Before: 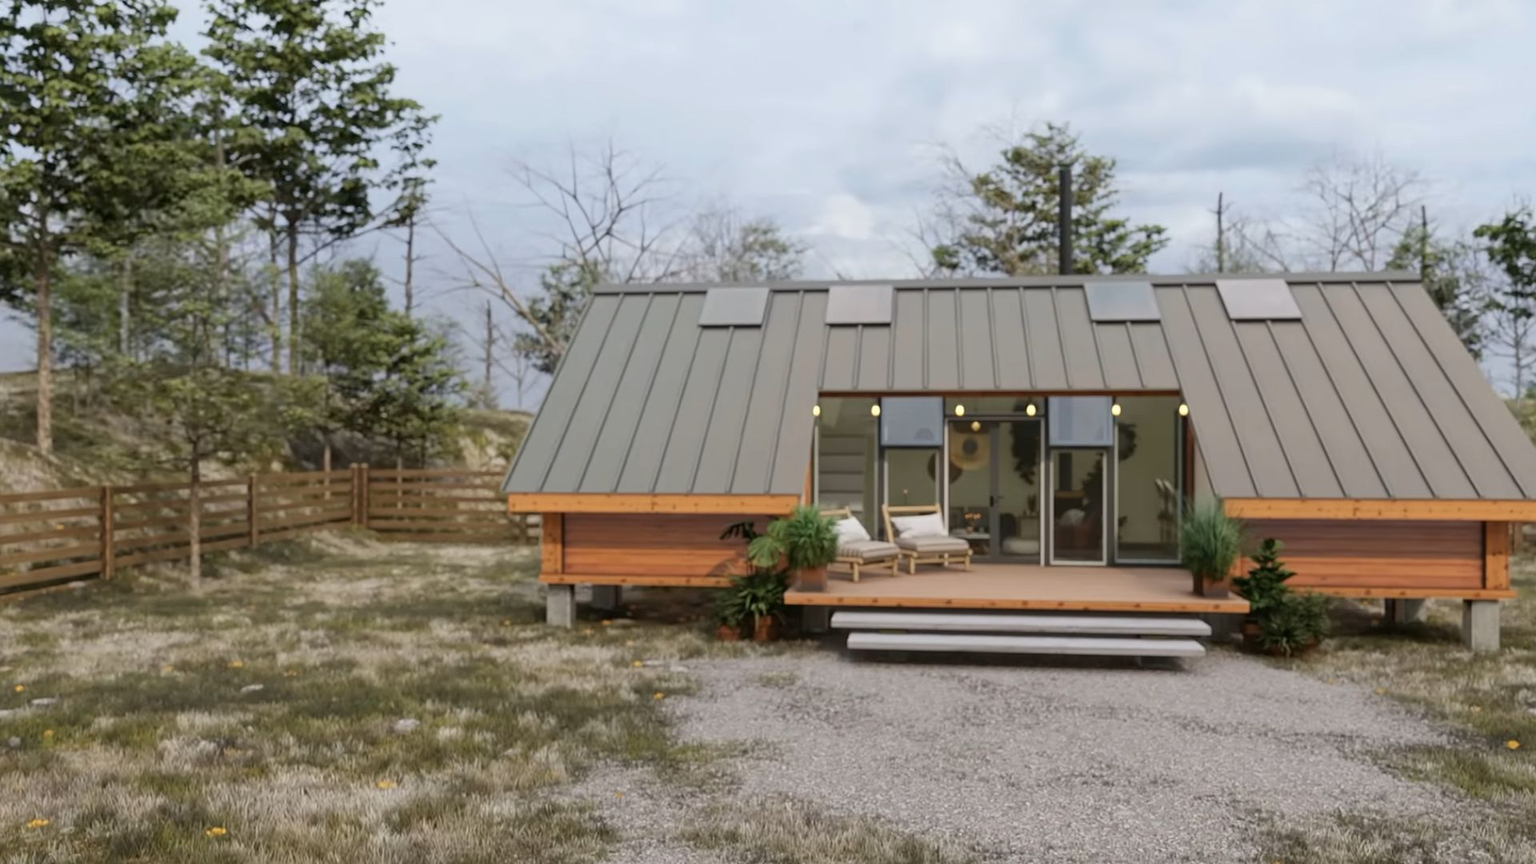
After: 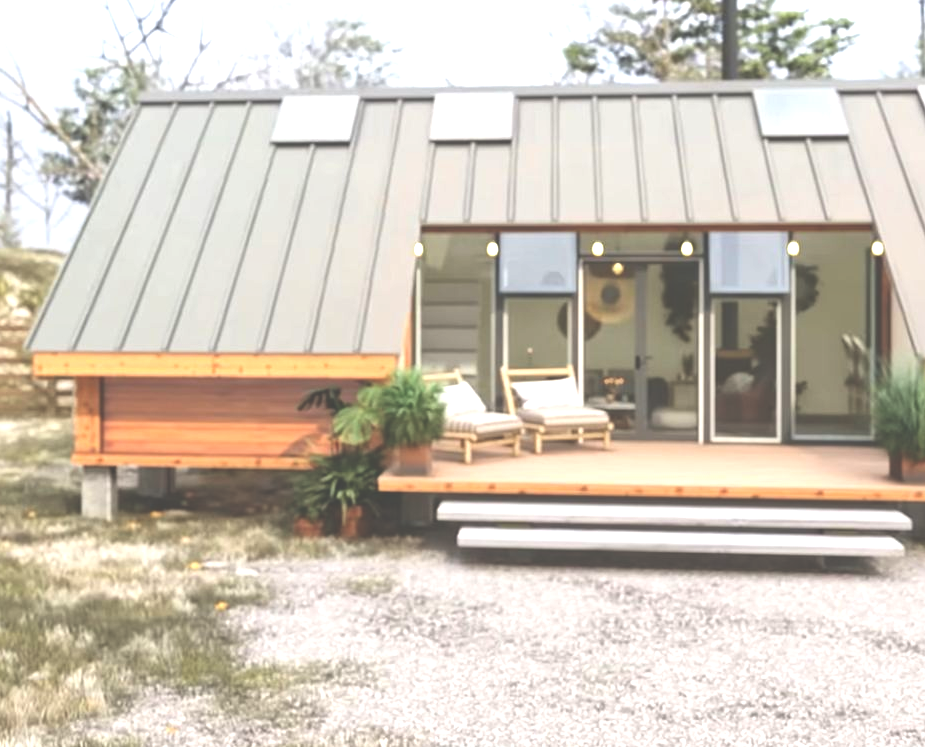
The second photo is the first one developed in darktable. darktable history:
crop: left 31.377%, top 24.509%, right 20.445%, bottom 6.268%
local contrast: mode bilateral grid, contrast 20, coarseness 50, detail 119%, midtone range 0.2
exposure: black level correction -0.023, exposure 1.395 EV, compensate highlight preservation false
